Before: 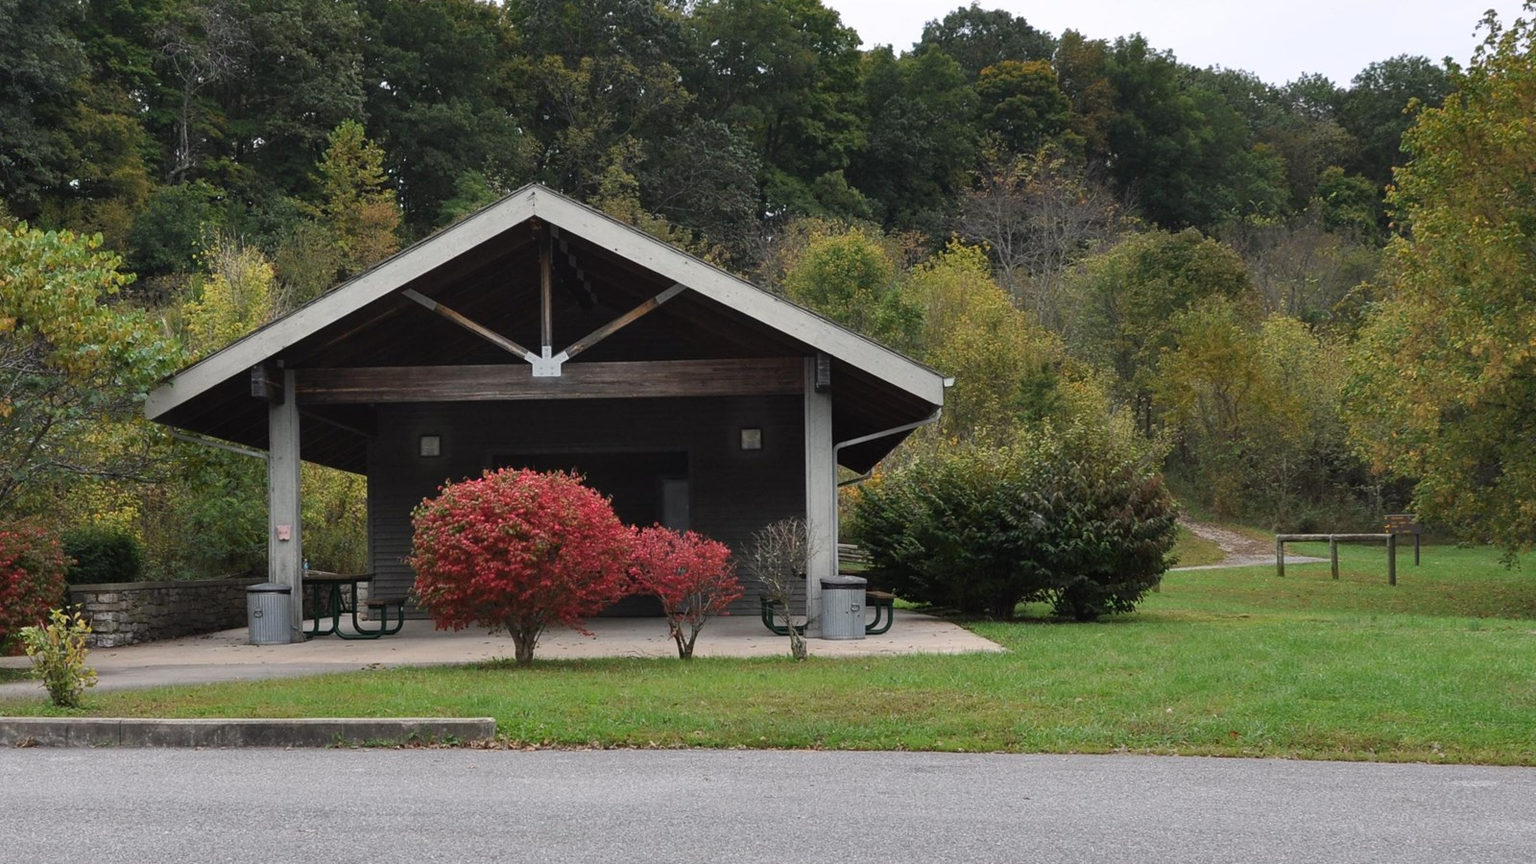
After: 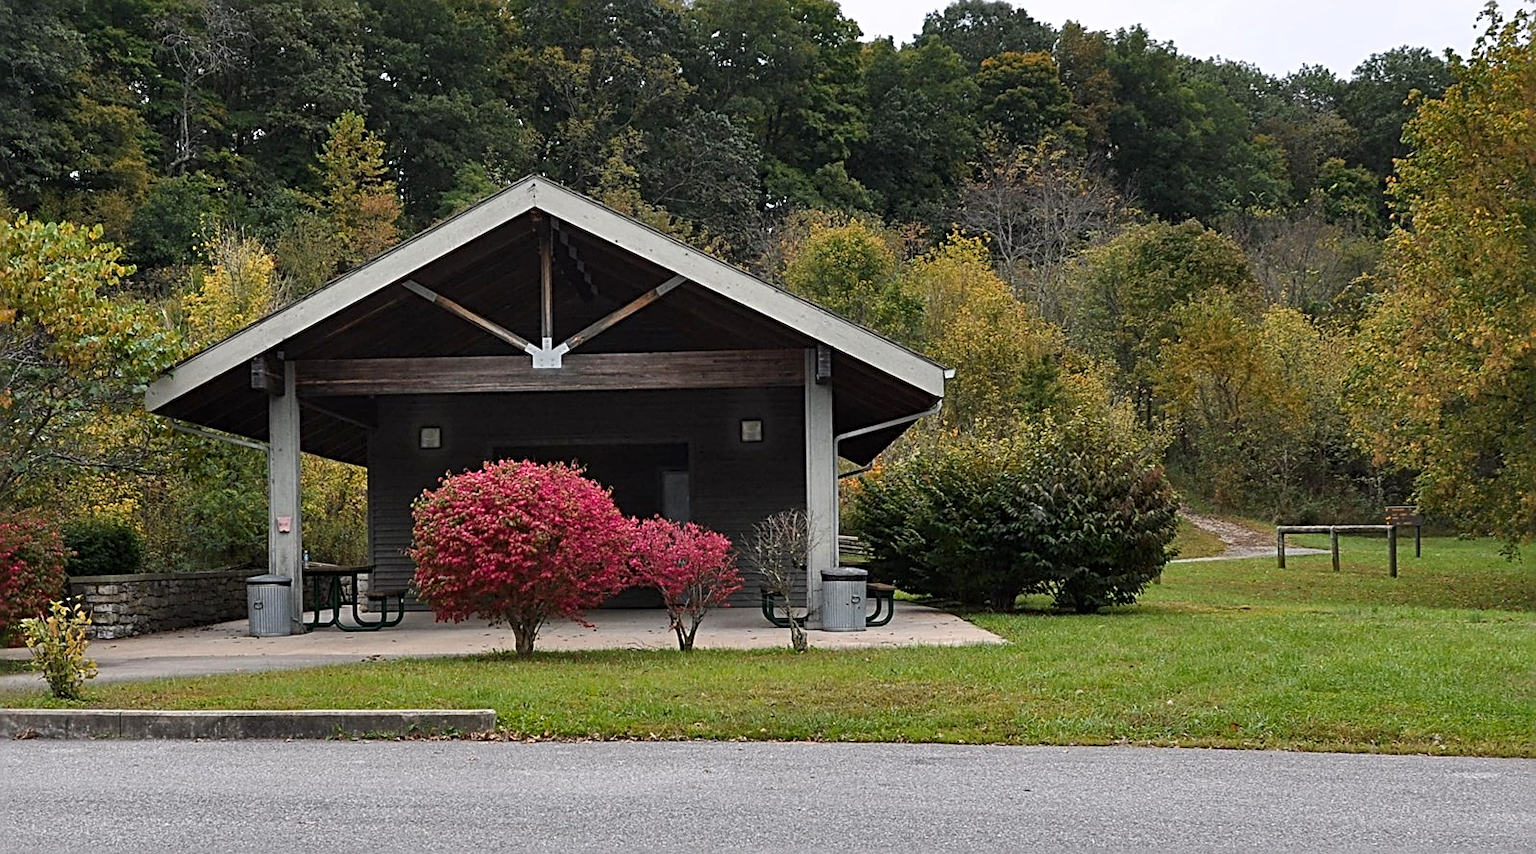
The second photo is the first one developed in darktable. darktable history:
crop: top 1.049%, right 0.001%
local contrast: mode bilateral grid, contrast 20, coarseness 50, detail 130%, midtone range 0.2
sharpen: radius 2.817, amount 0.715
color zones: curves: ch1 [(0.235, 0.558) (0.75, 0.5)]; ch2 [(0.25, 0.462) (0.749, 0.457)], mix 25.94%
